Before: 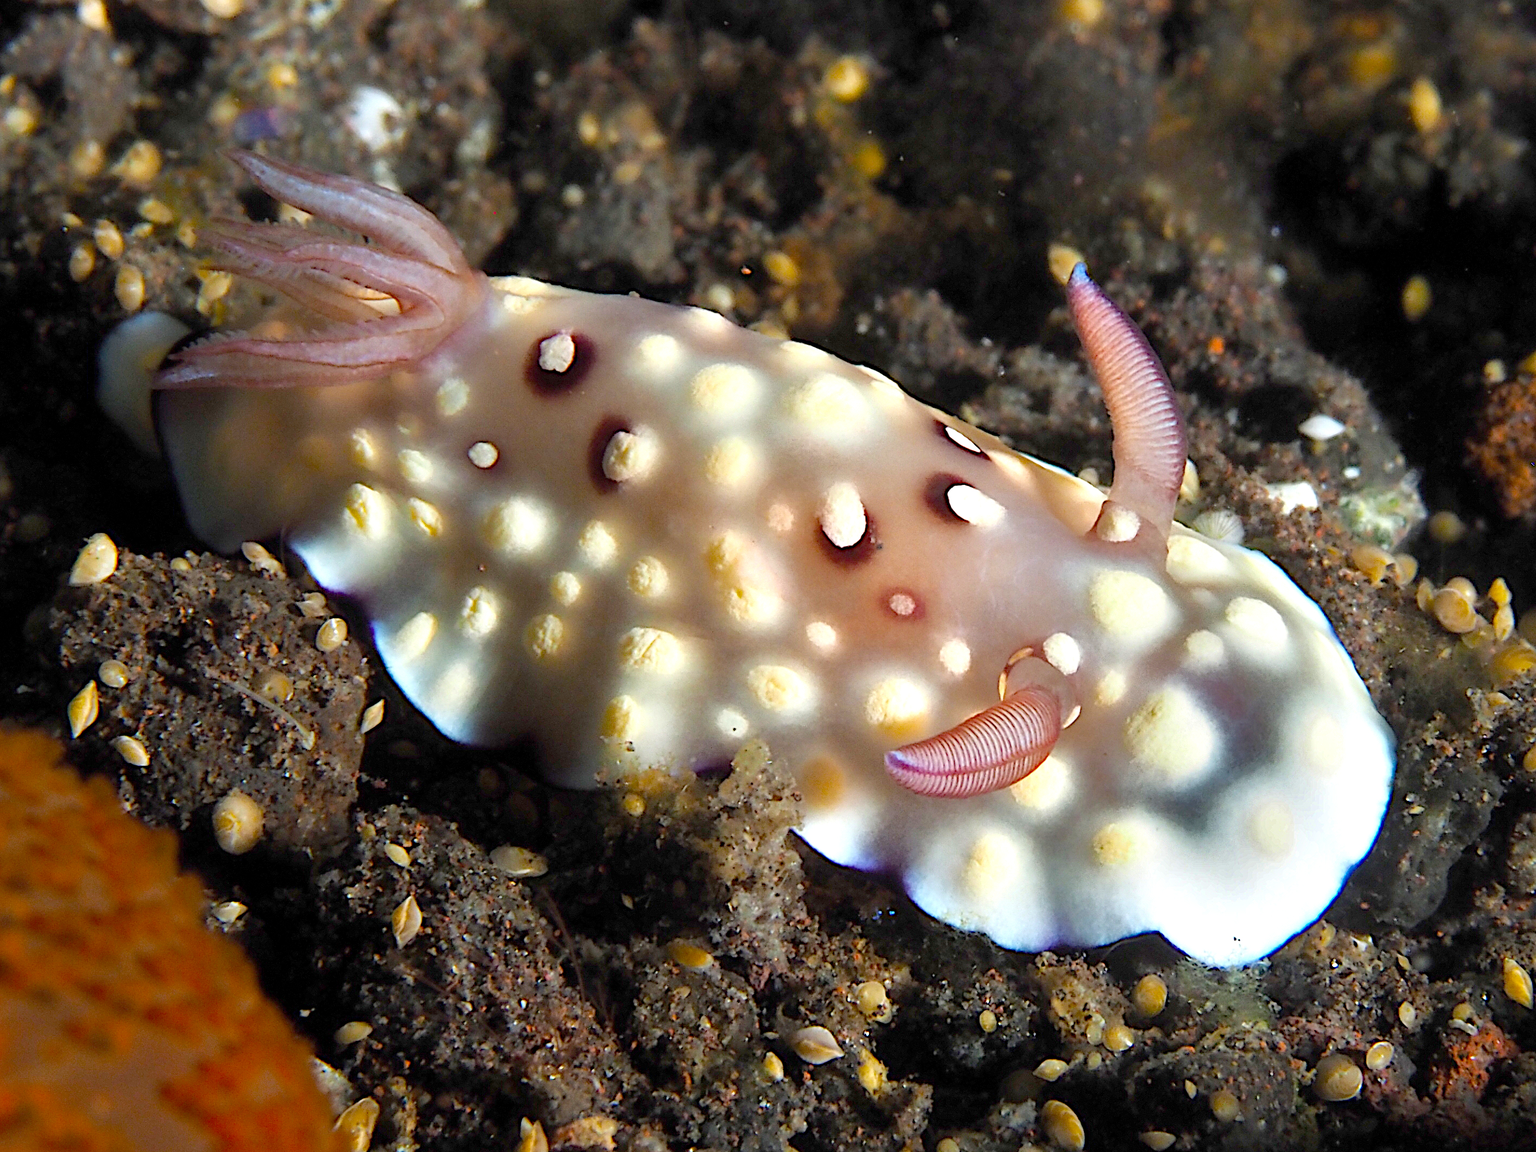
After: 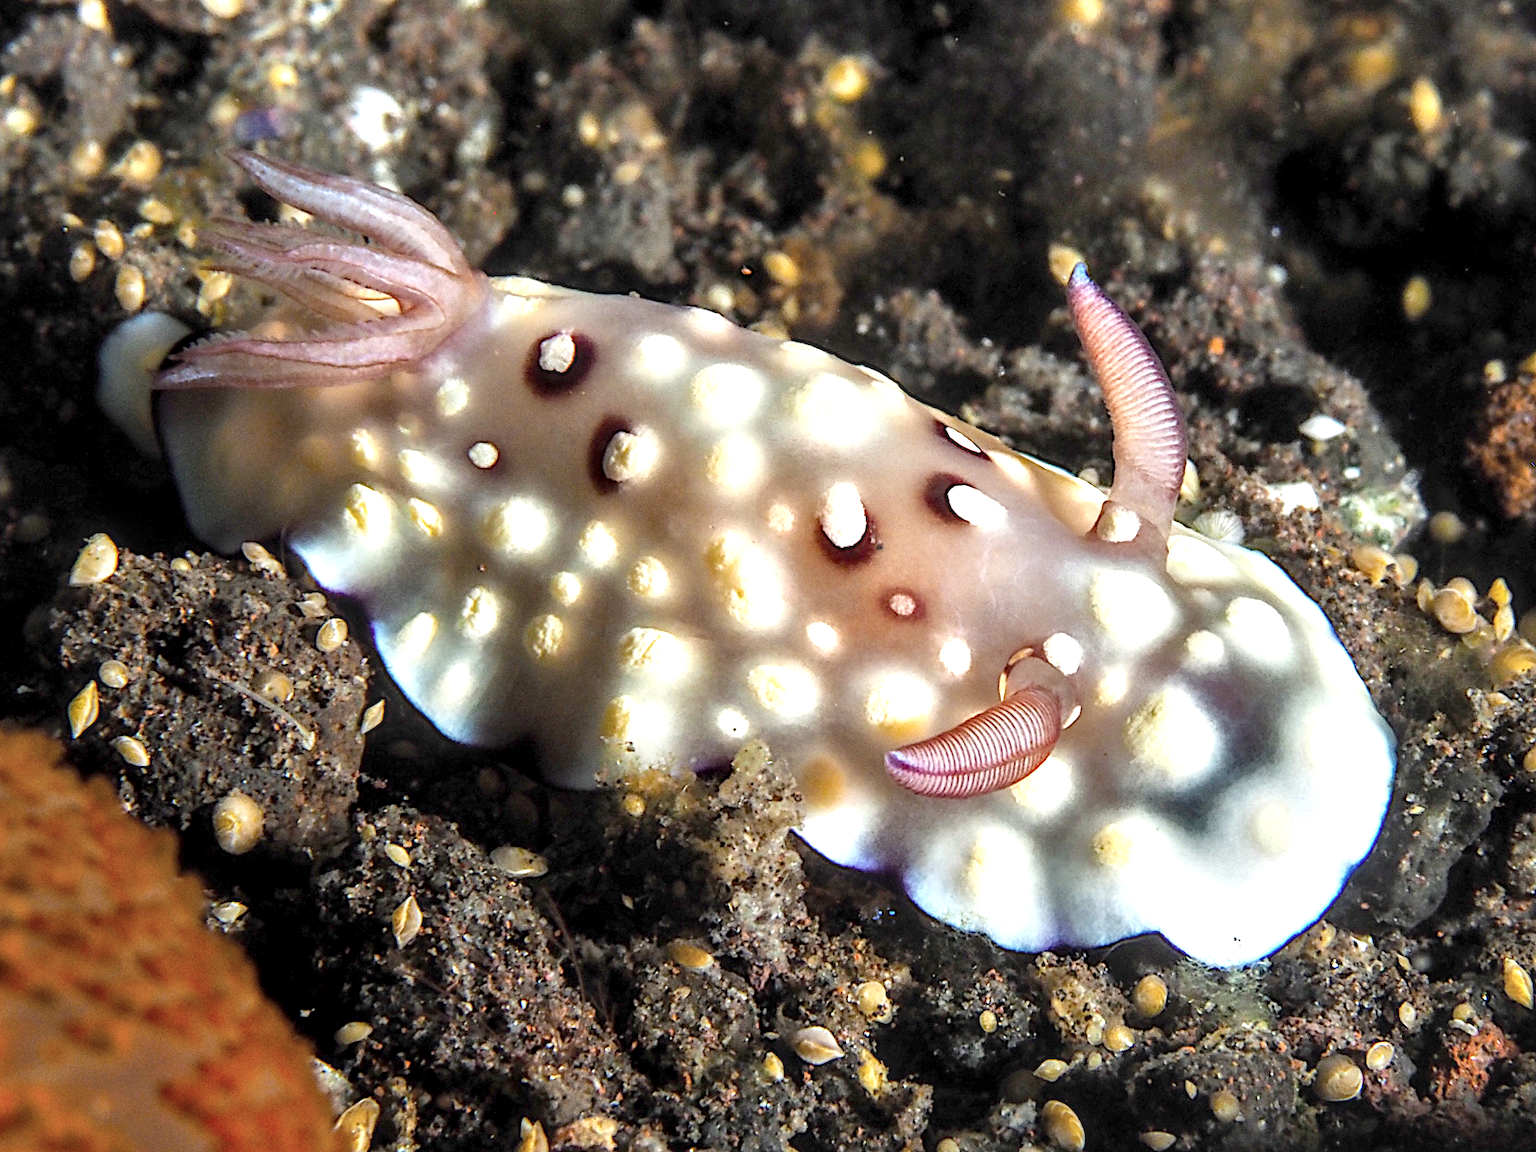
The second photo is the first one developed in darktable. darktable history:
local contrast: highlights 19%, detail 186%
color balance: lift [1.007, 1, 1, 1], gamma [1.097, 1, 1, 1]
